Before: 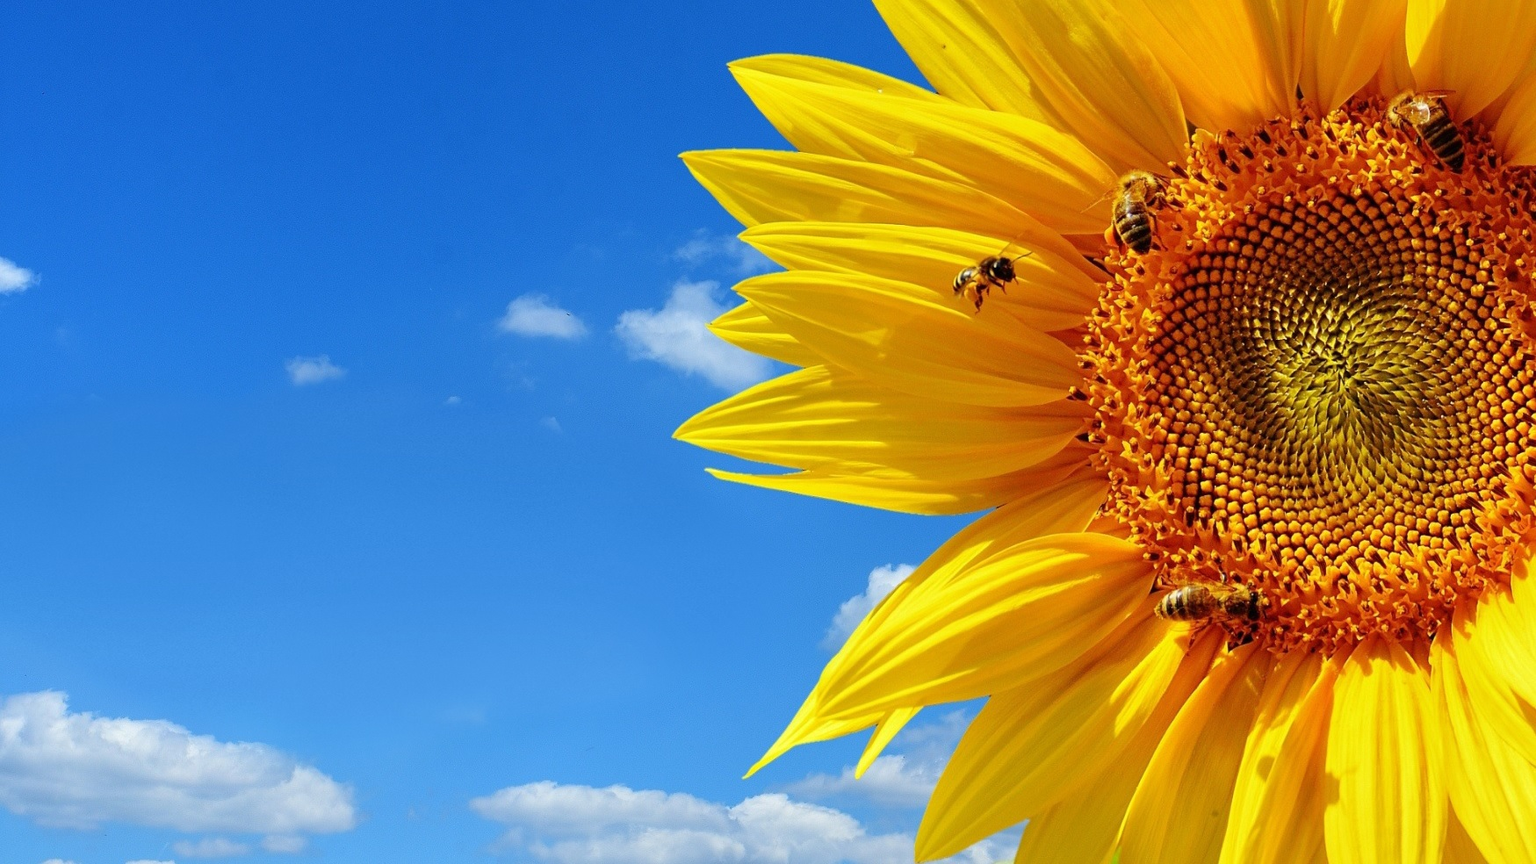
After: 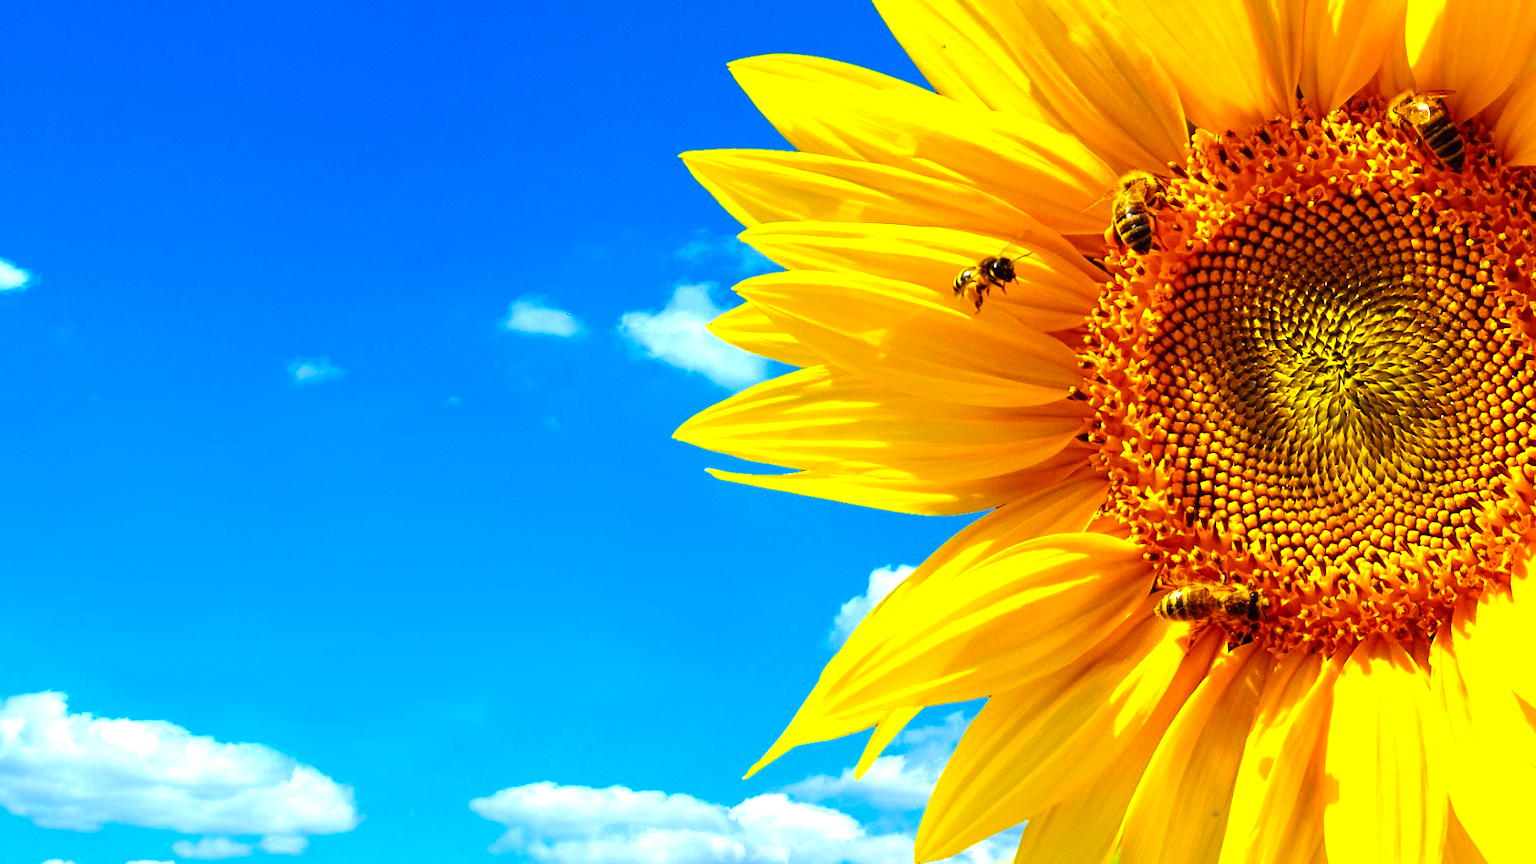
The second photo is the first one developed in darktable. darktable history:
color balance rgb: perceptual saturation grading › global saturation 60.026%, perceptual saturation grading › highlights 20.621%, perceptual saturation grading › shadows -49.571%, perceptual brilliance grading › global brilliance 12.186%, perceptual brilliance grading › highlights 15.149%
